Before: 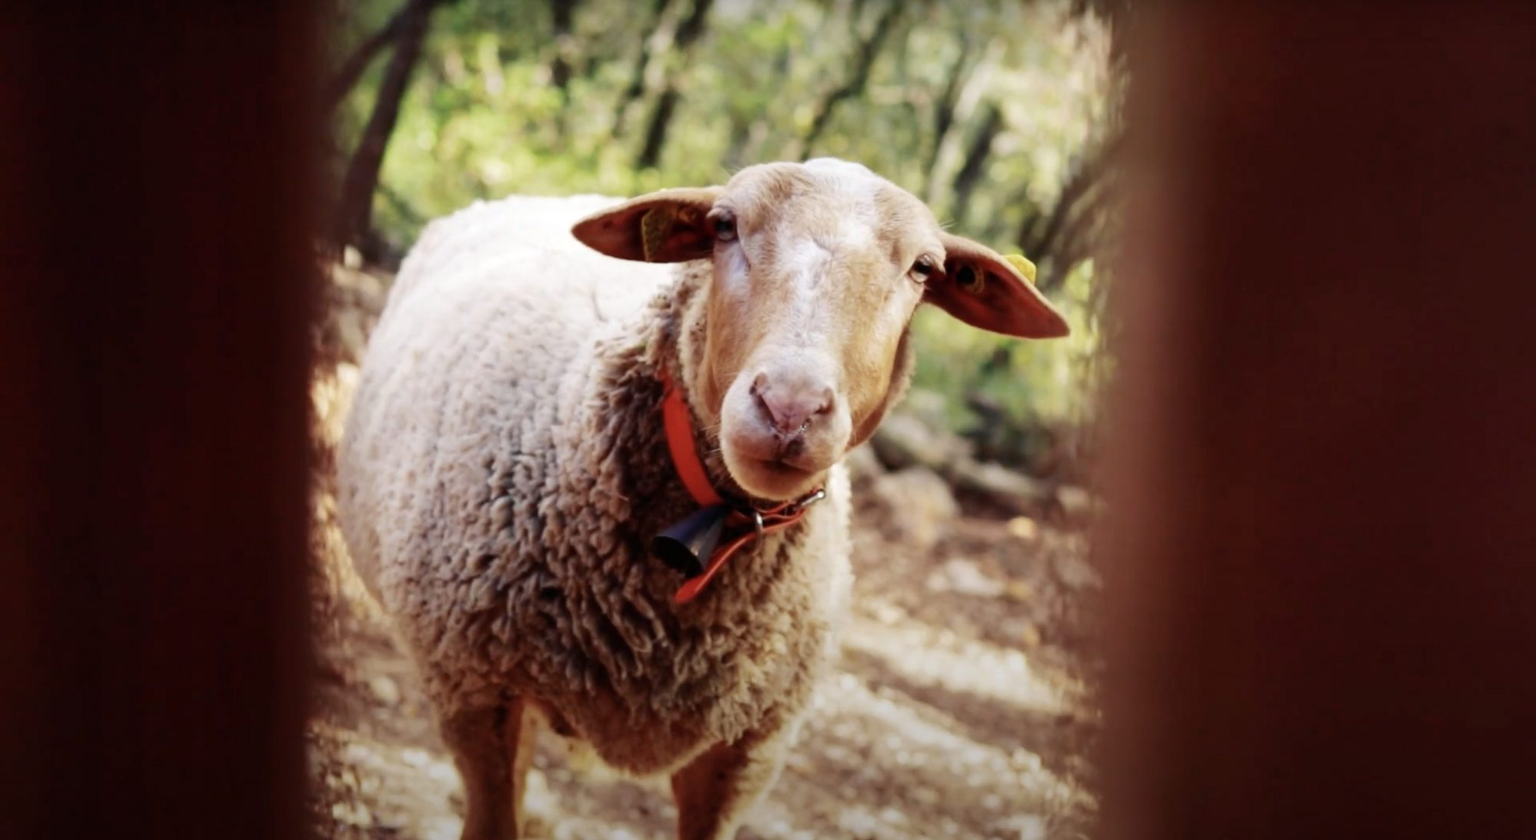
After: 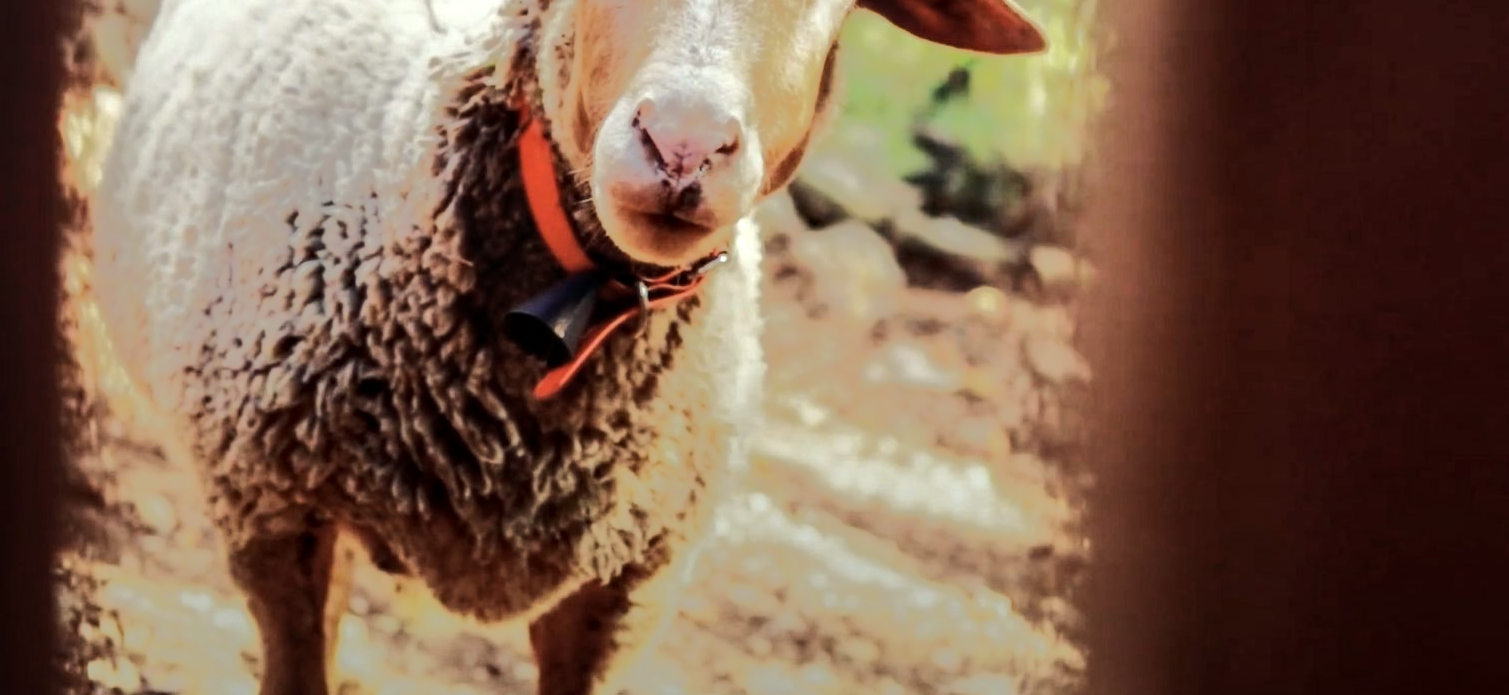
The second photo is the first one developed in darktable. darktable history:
crop and rotate: left 17.277%, top 35.356%, right 7.235%, bottom 1.032%
color correction: highlights a* -4.55, highlights b* 5.05, saturation 0.936
local contrast: on, module defaults
tone equalizer: -8 EV -0.49 EV, -7 EV -0.349 EV, -6 EV -0.097 EV, -5 EV 0.416 EV, -4 EV 0.967 EV, -3 EV 0.824 EV, -2 EV -0.006 EV, -1 EV 0.13 EV, +0 EV -0.02 EV, edges refinement/feathering 500, mask exposure compensation -1.57 EV, preserve details no
